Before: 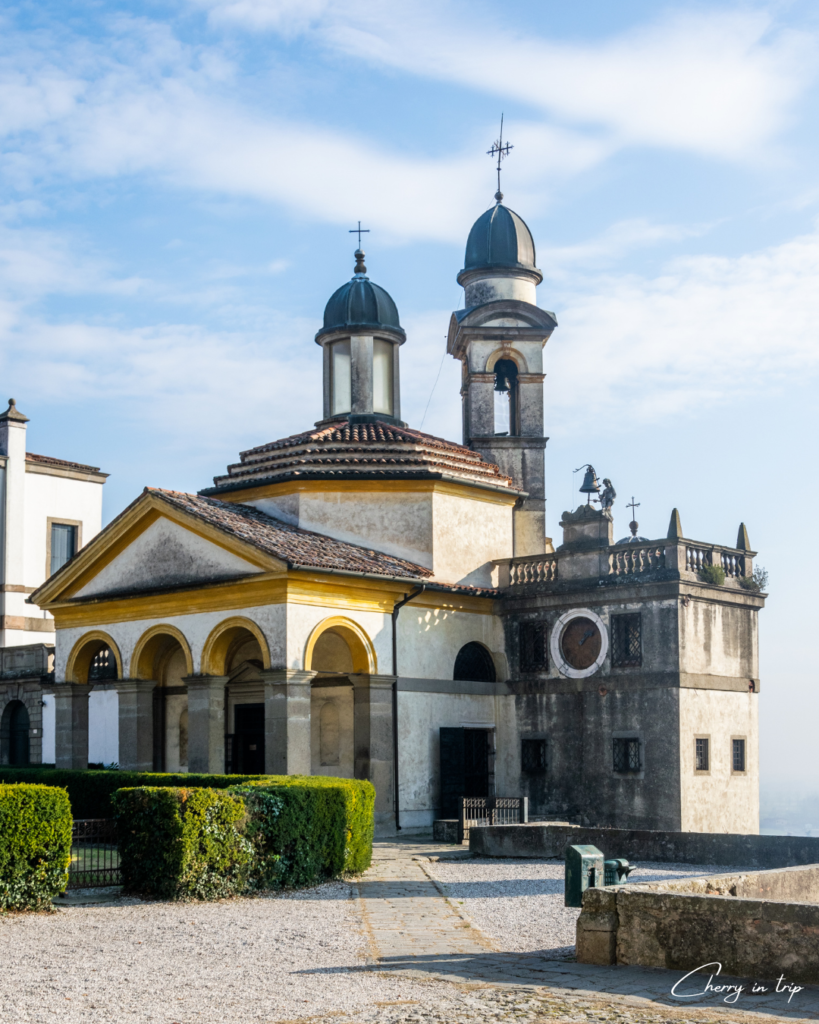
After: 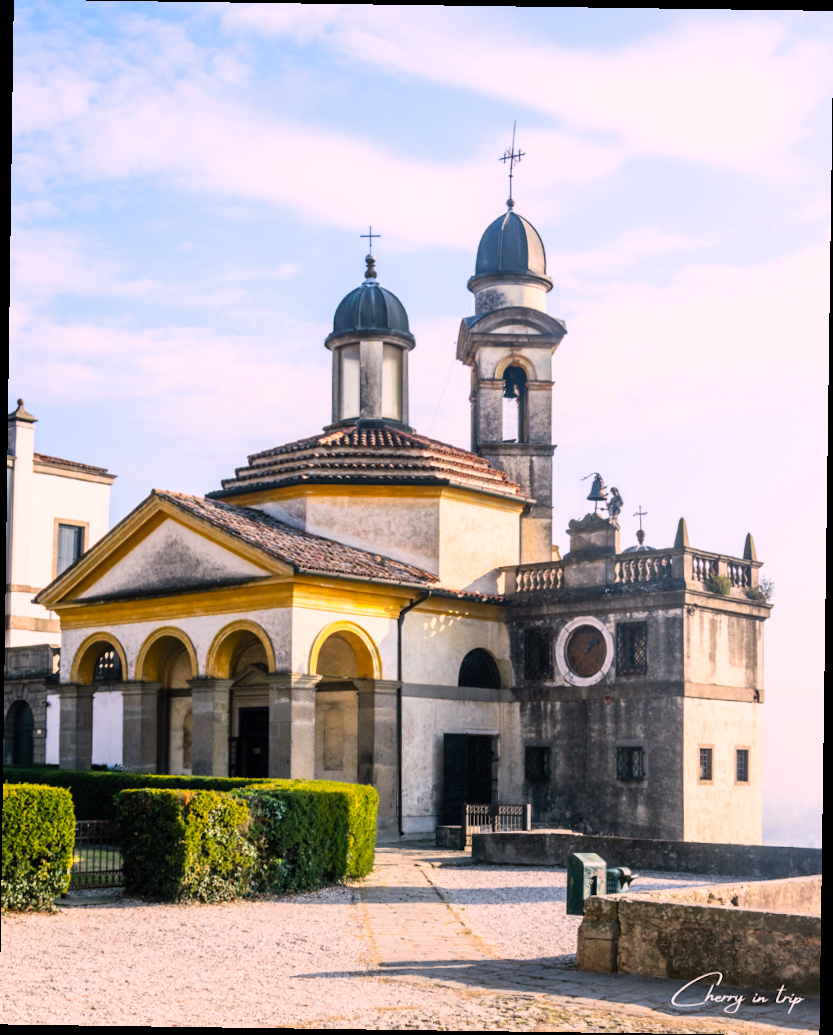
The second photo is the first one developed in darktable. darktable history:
color correction: highlights a* 12.23, highlights b* 5.41
contrast brightness saturation: contrast 0.2, brightness 0.16, saturation 0.22
rotate and perspective: rotation 0.8°, automatic cropping off
